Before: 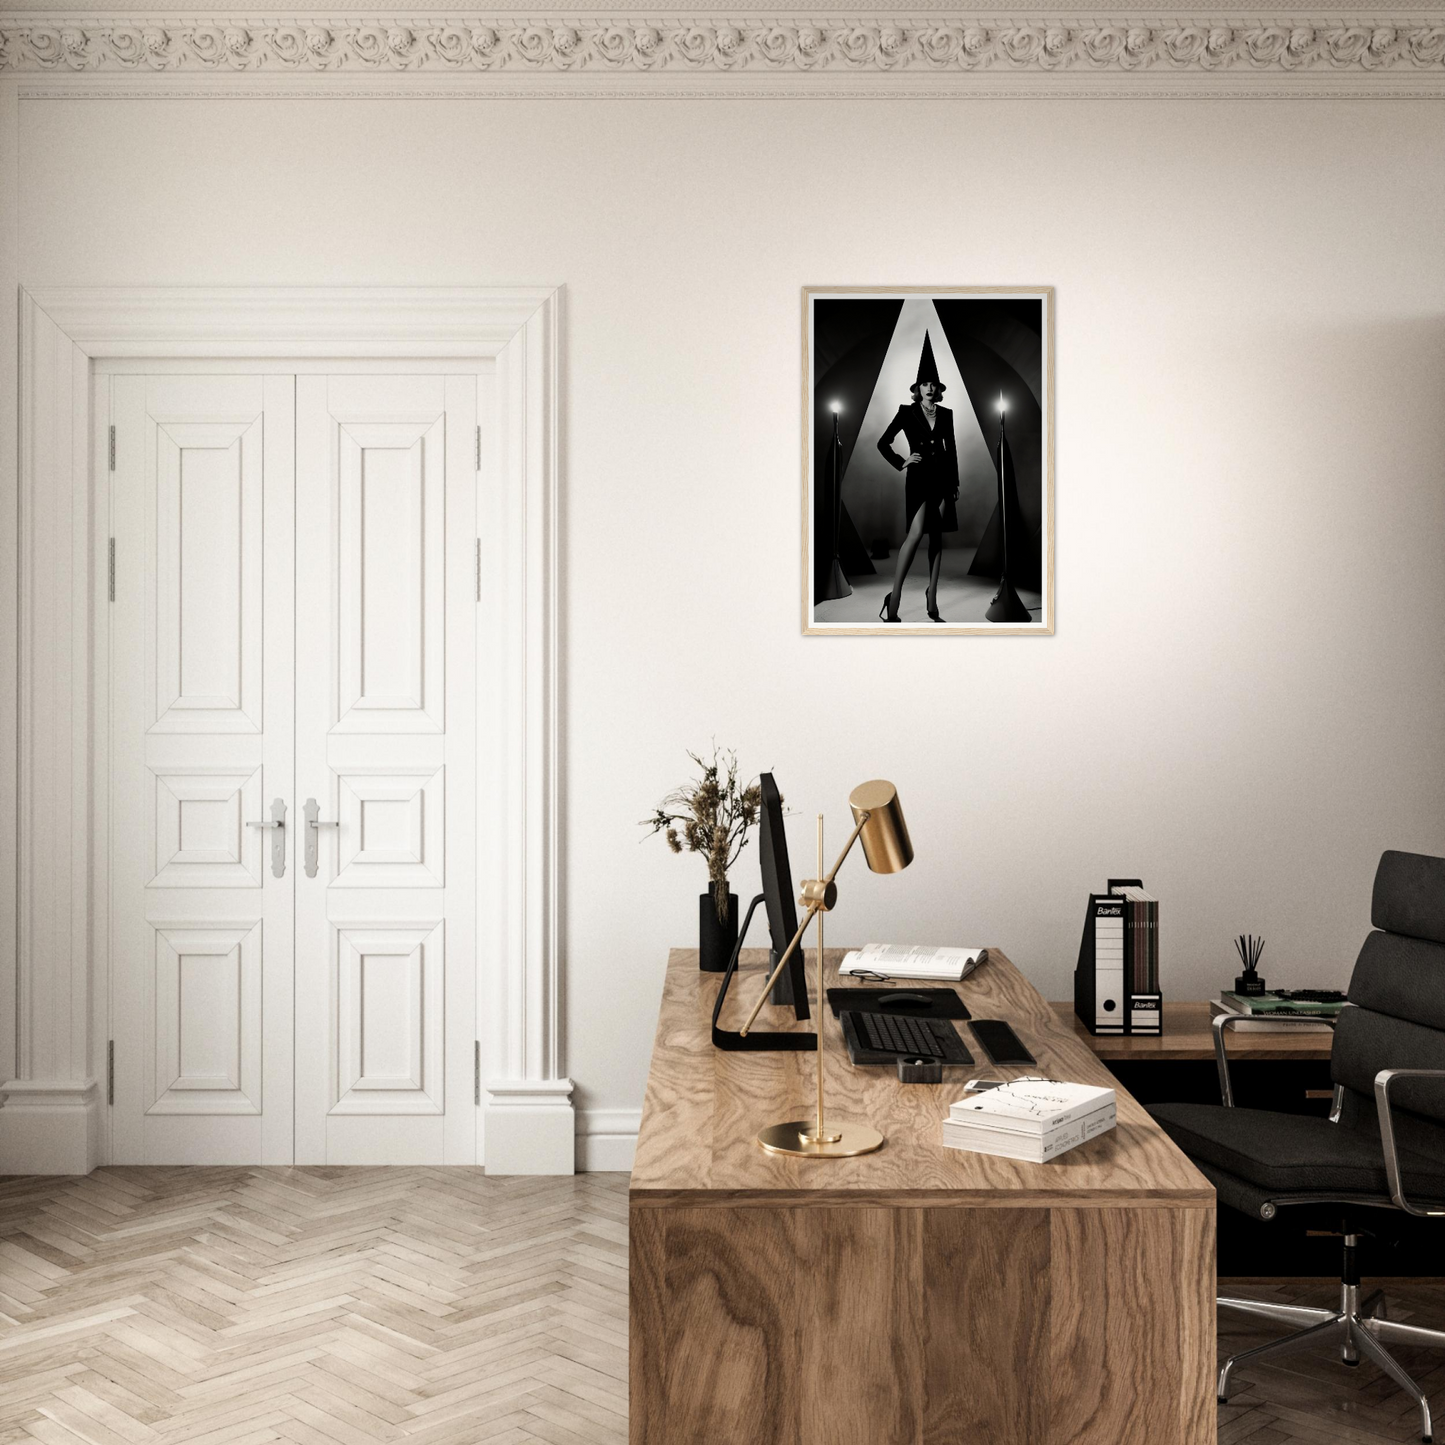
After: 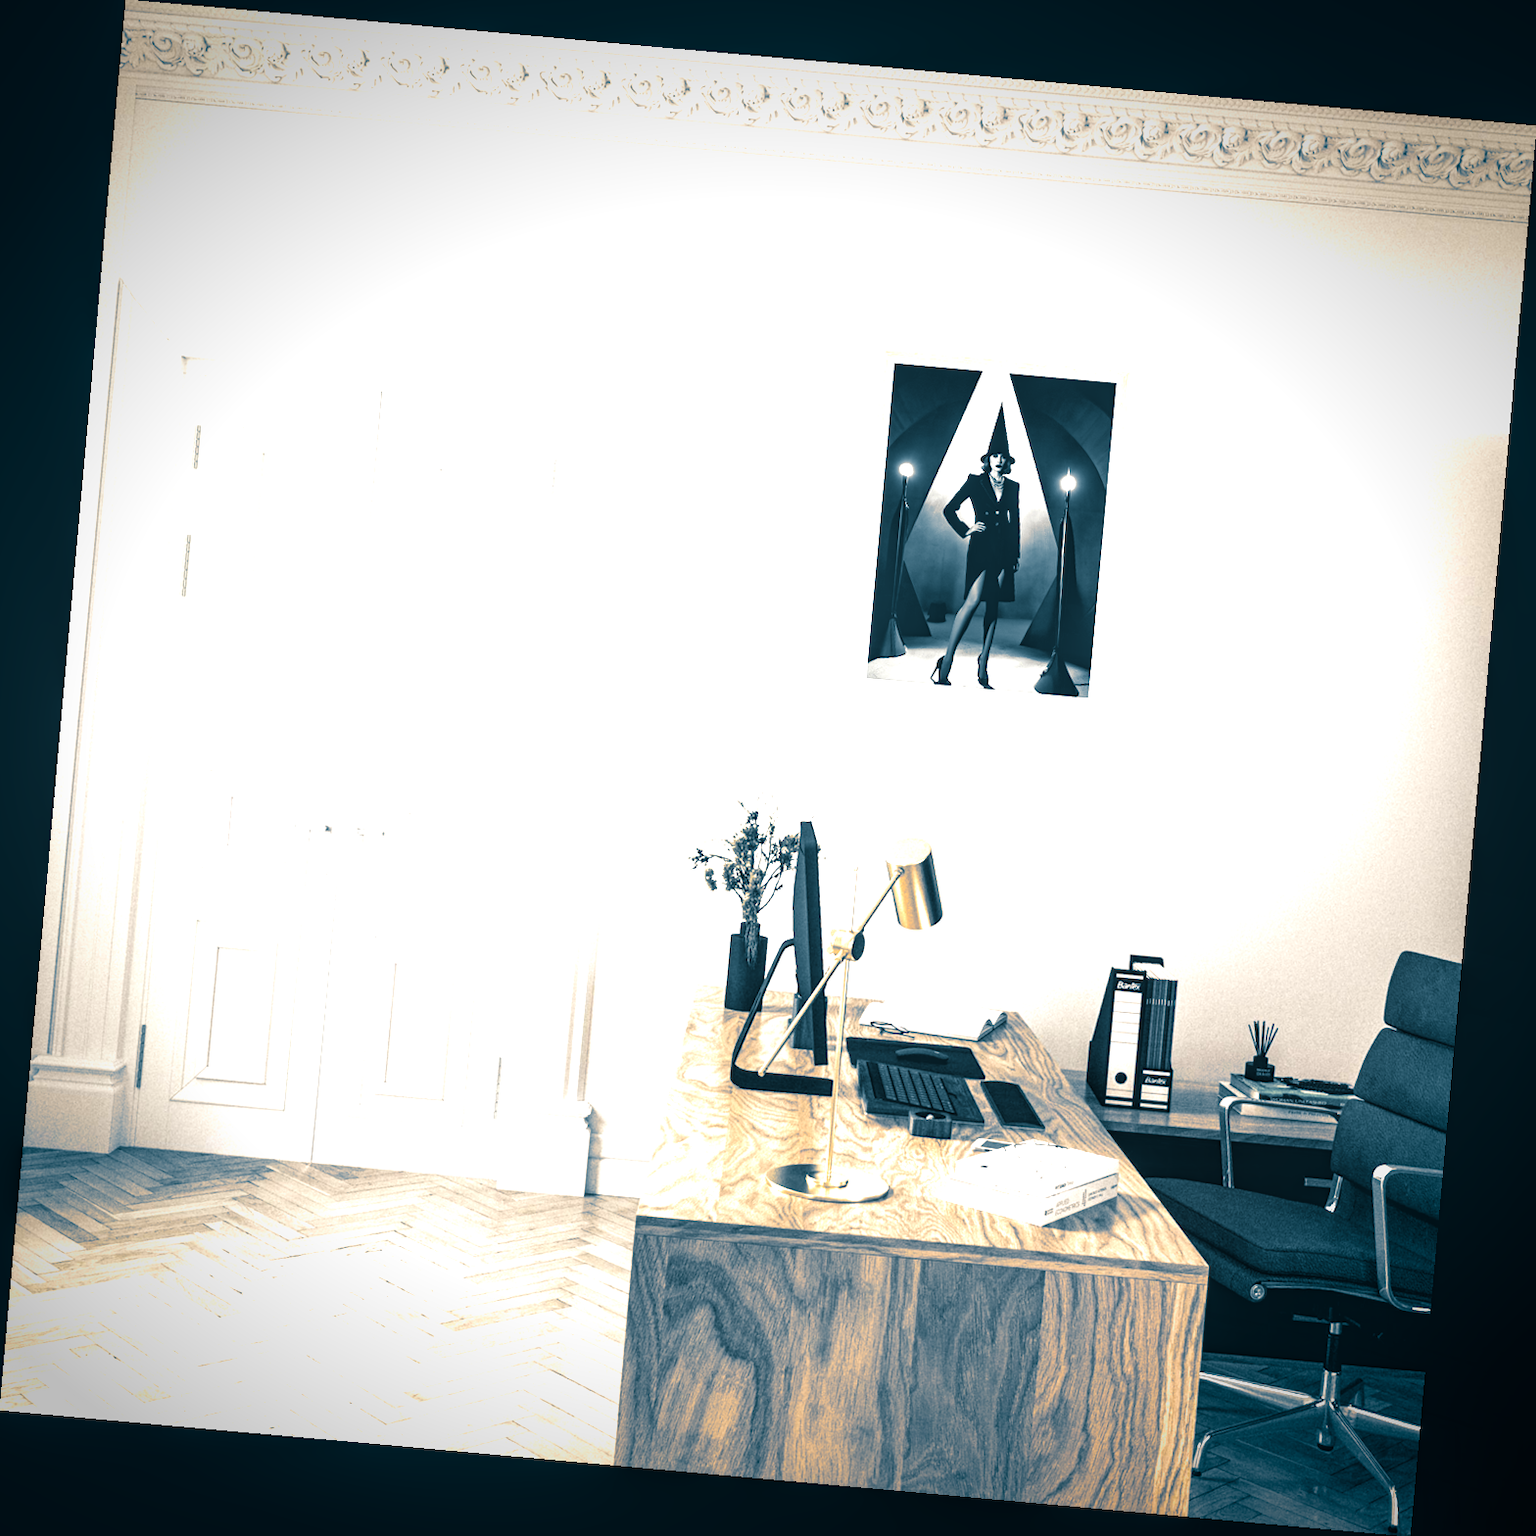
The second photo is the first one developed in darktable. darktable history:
rotate and perspective: rotation 5.12°, automatic cropping off
split-toning: shadows › hue 212.4°, balance -70
local contrast: on, module defaults
color correction: saturation 0.85
exposure: black level correction 0, exposure 1.55 EV, compensate exposure bias true, compensate highlight preservation false
color contrast: green-magenta contrast 0.8, blue-yellow contrast 1.1, unbound 0
contrast equalizer: y [[0.439, 0.44, 0.442, 0.457, 0.493, 0.498], [0.5 ×6], [0.5 ×6], [0 ×6], [0 ×6]]
vignetting: fall-off start 88.53%, fall-off radius 44.2%, saturation 0.376, width/height ratio 1.161
